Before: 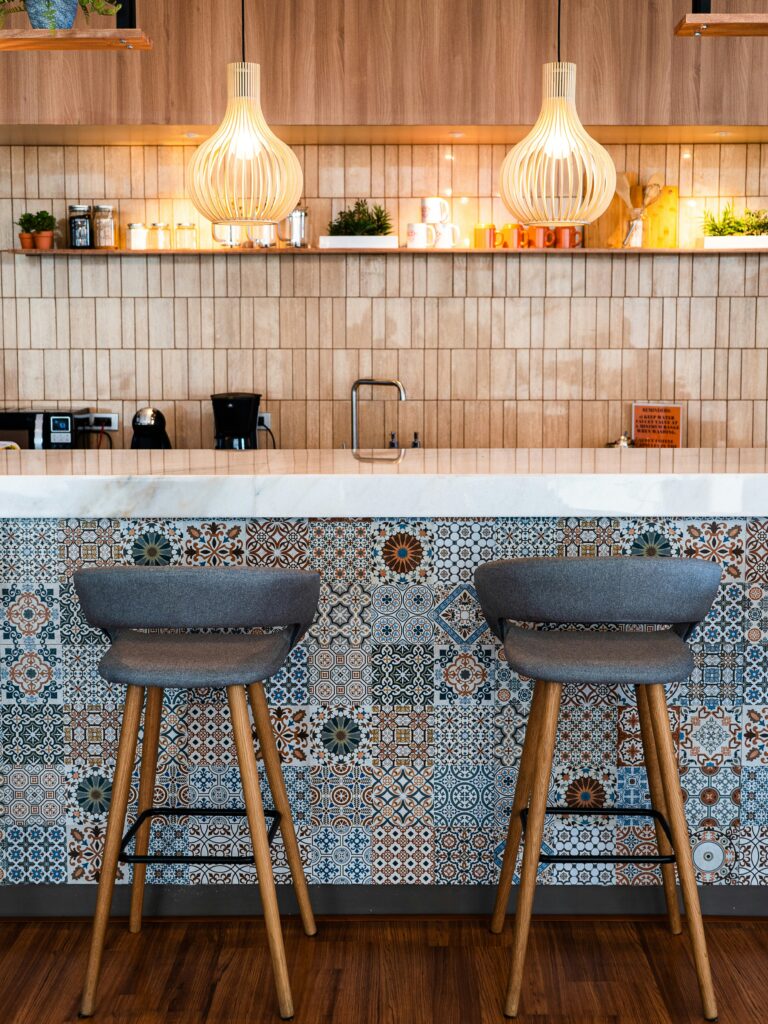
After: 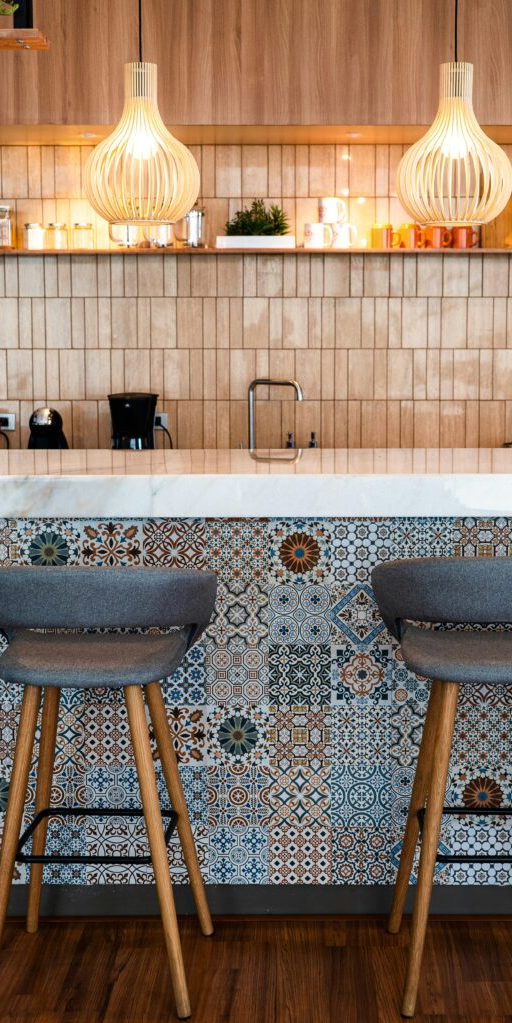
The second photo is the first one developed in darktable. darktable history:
crop and rotate: left 13.537%, right 19.796%
tone equalizer: -8 EV -1.84 EV, -7 EV -1.16 EV, -6 EV -1.62 EV, smoothing diameter 25%, edges refinement/feathering 10, preserve details guided filter
